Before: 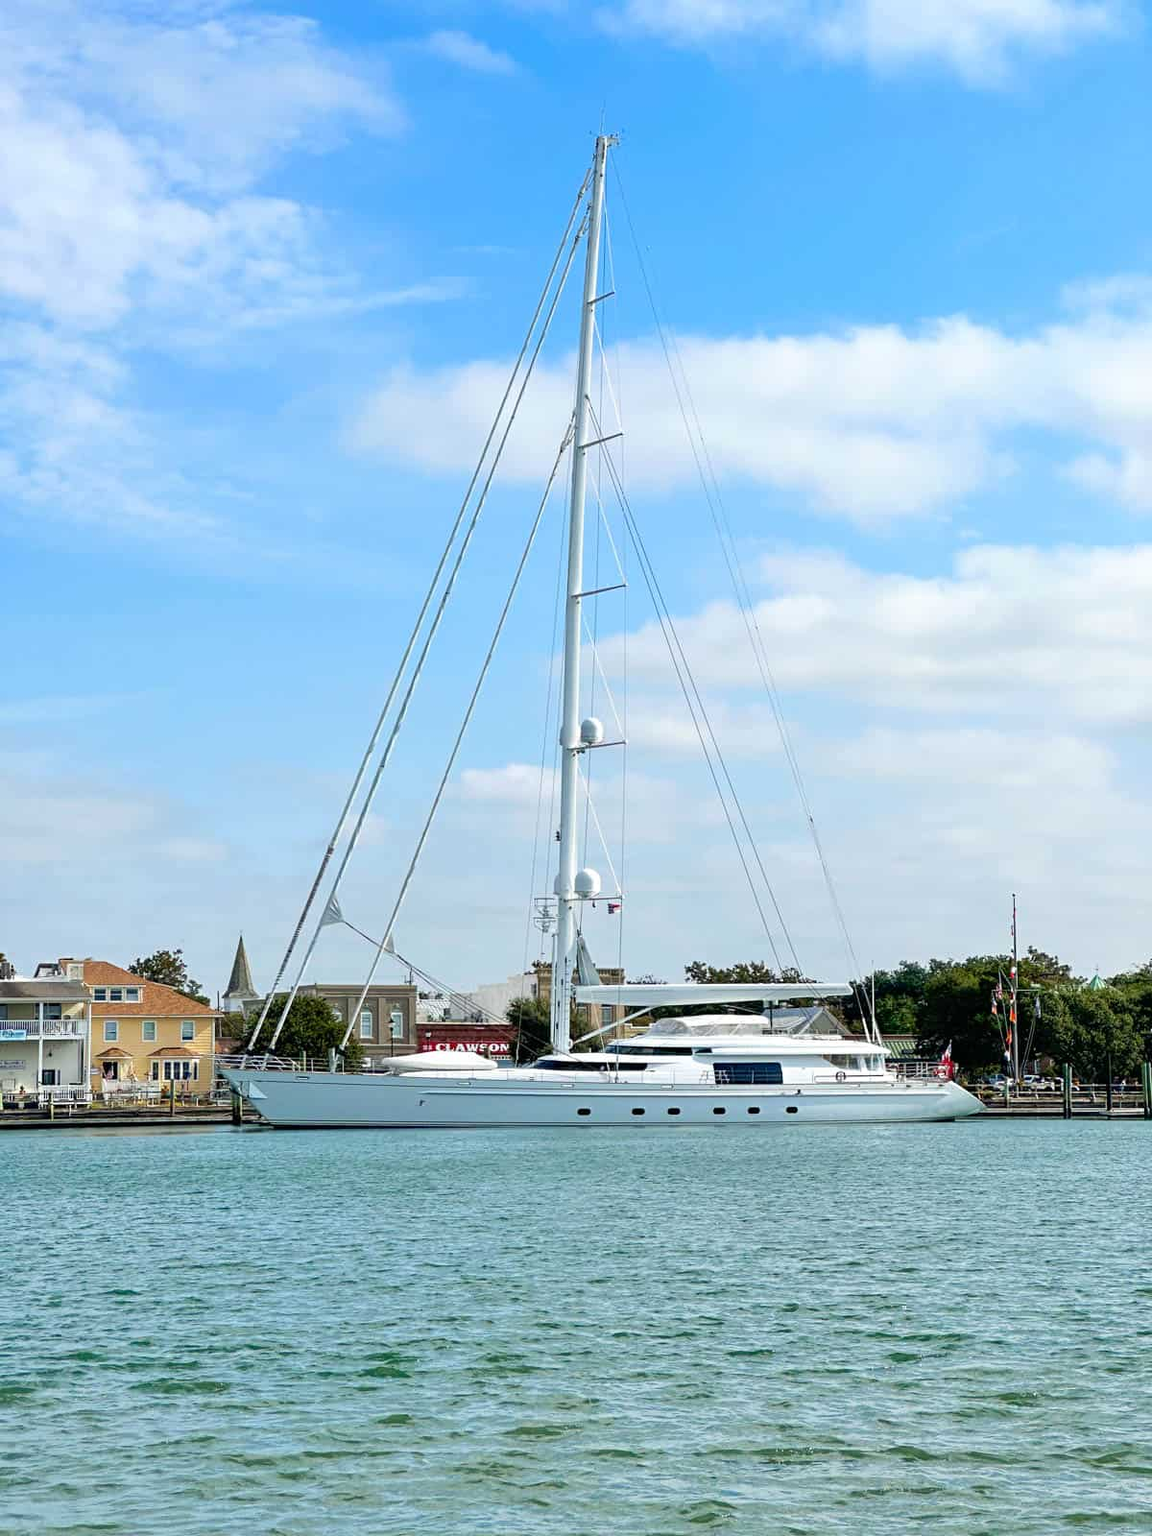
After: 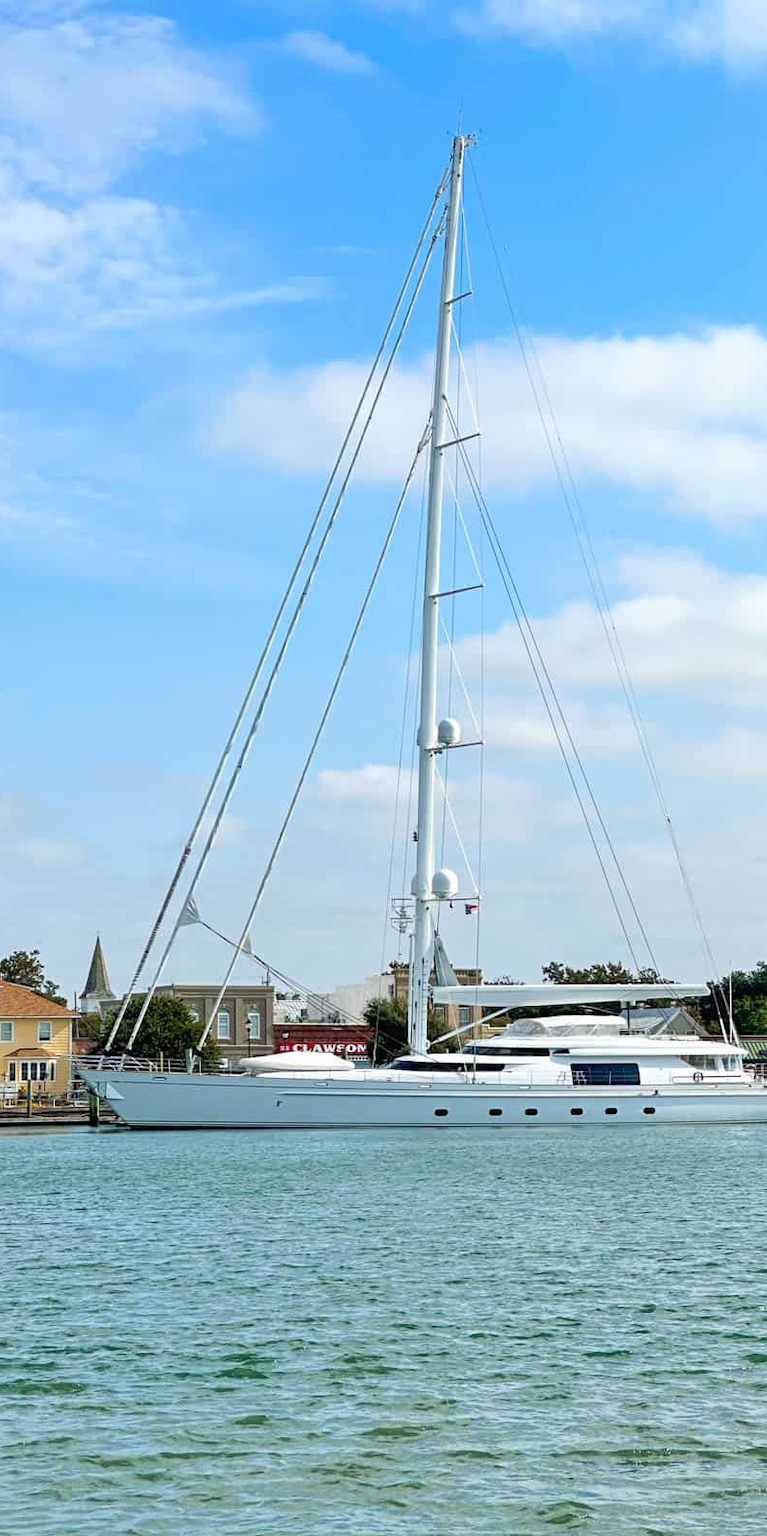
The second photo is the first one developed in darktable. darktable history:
crop and rotate: left 12.428%, right 20.908%
